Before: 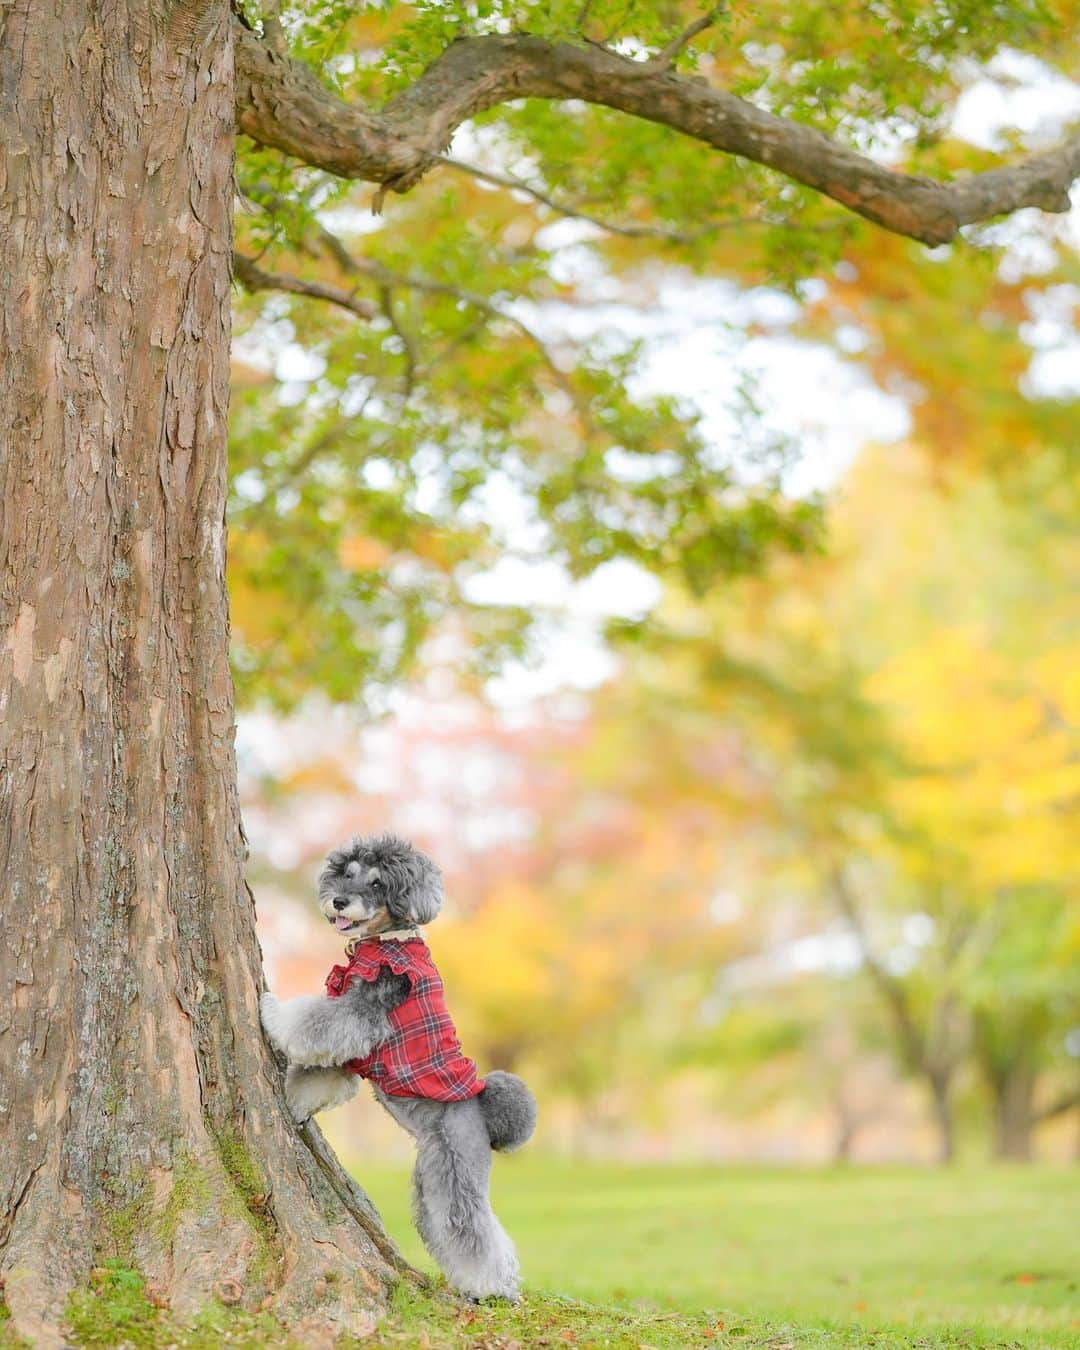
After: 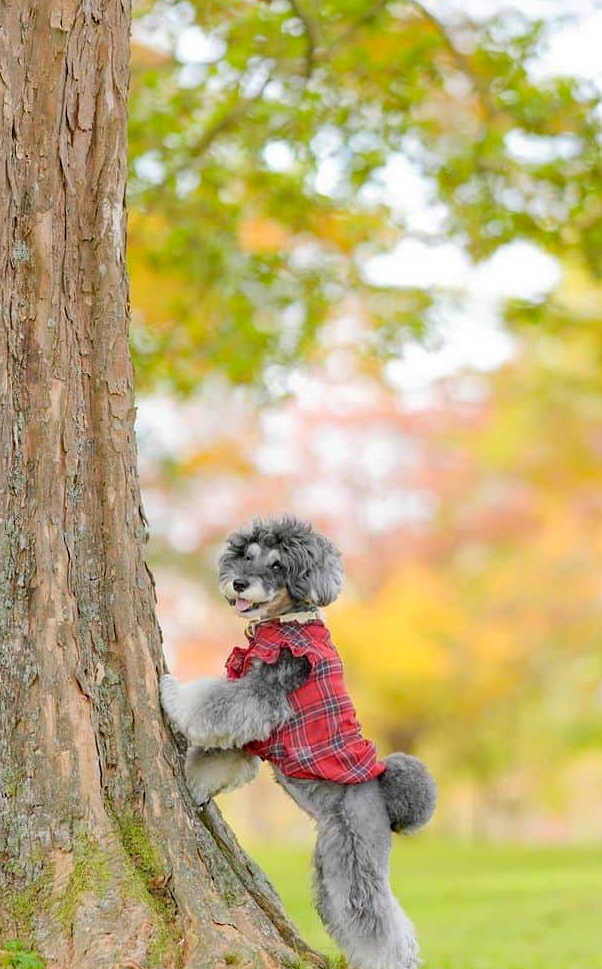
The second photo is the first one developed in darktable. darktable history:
crop: left 9.28%, top 23.591%, right 34.953%, bottom 4.58%
haze removal: strength 0.284, distance 0.257, compatibility mode true, adaptive false
